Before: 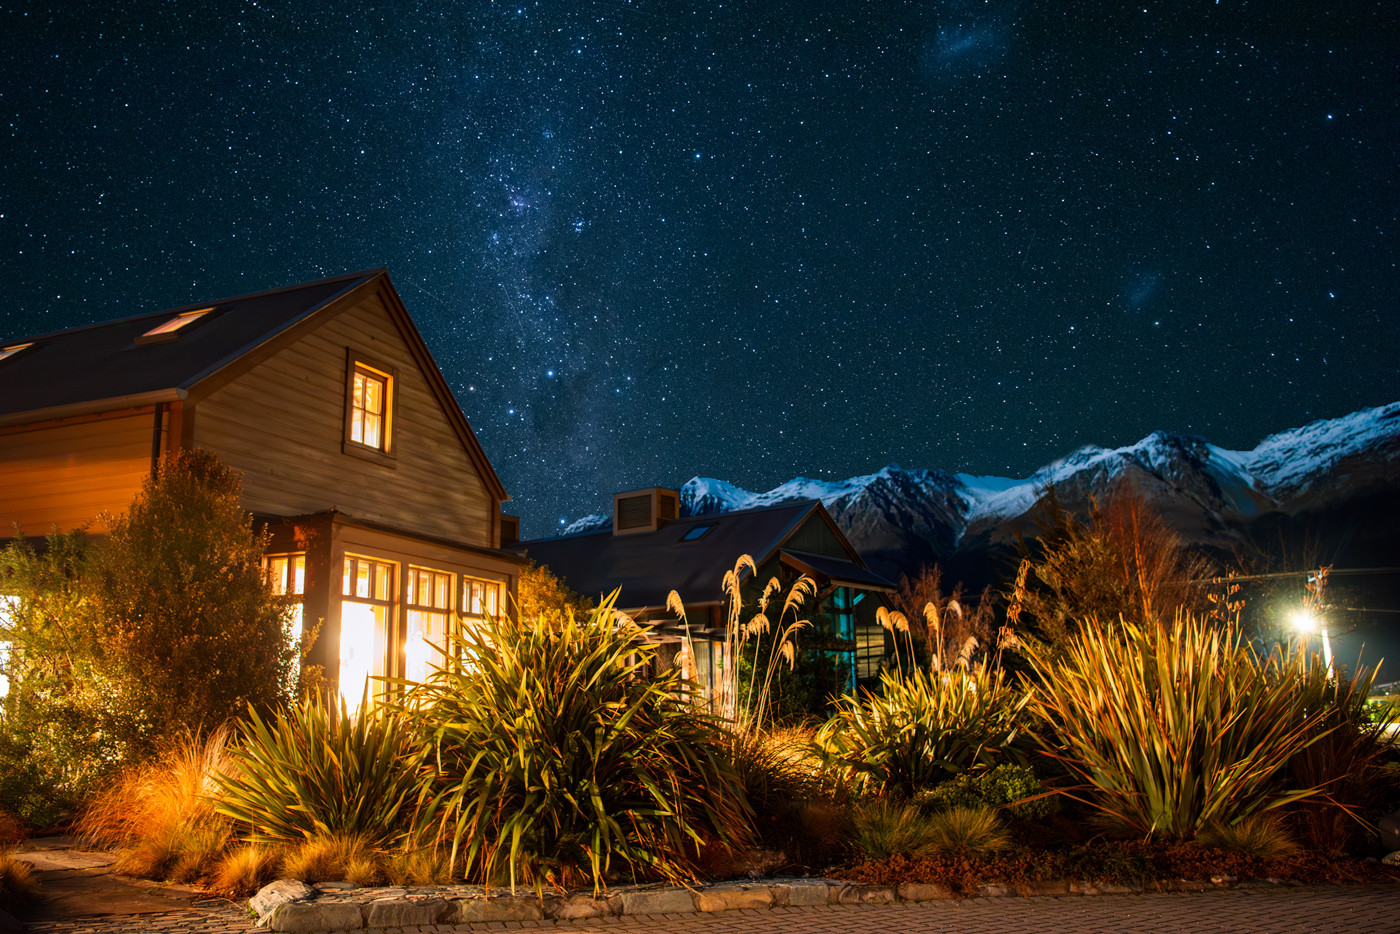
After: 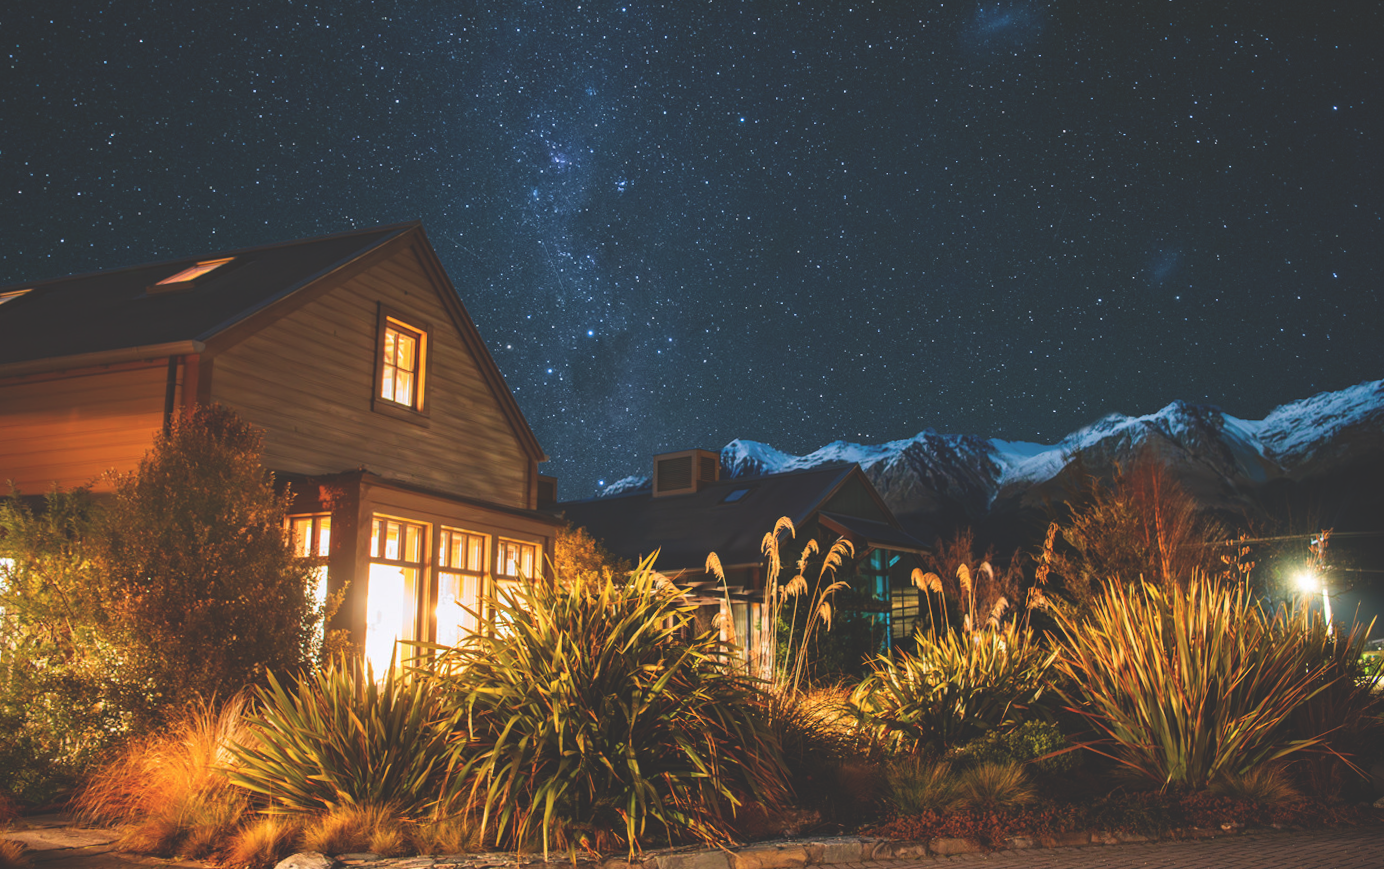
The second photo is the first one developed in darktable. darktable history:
exposure: black level correction -0.028, compensate highlight preservation false
rotate and perspective: rotation 0.679°, lens shift (horizontal) 0.136, crop left 0.009, crop right 0.991, crop top 0.078, crop bottom 0.95
